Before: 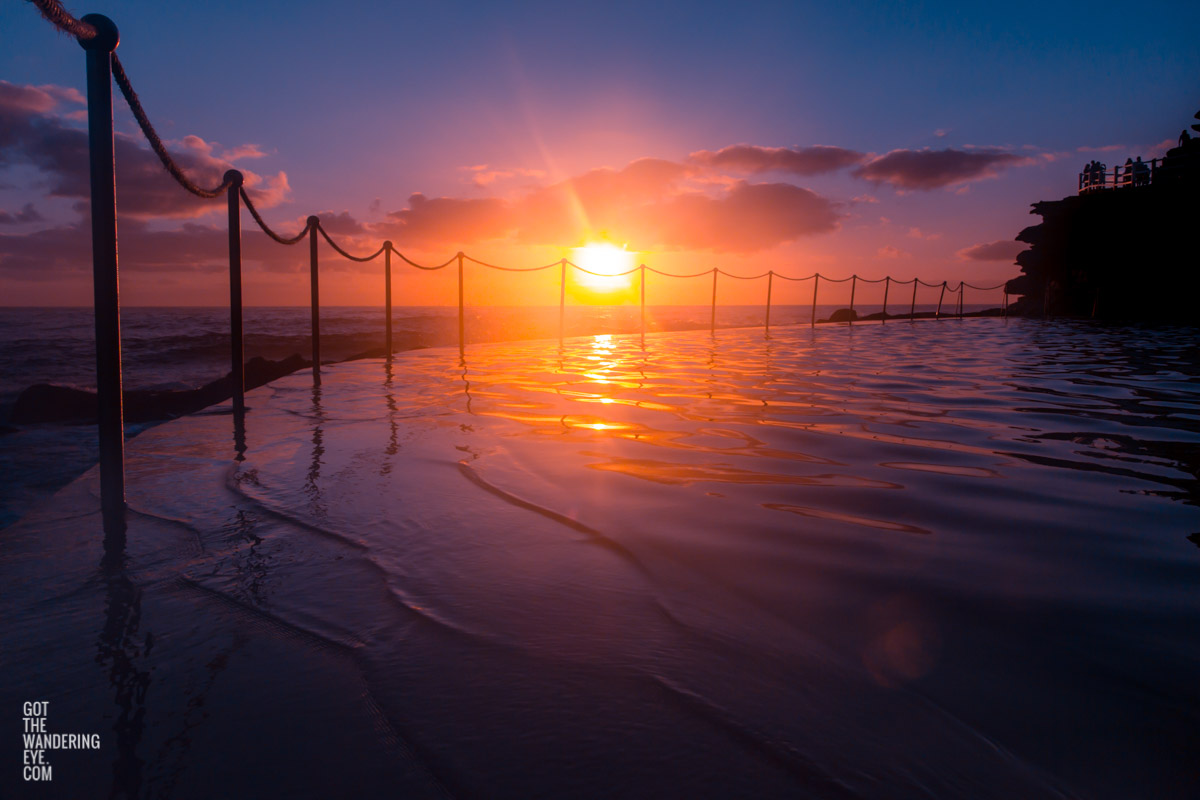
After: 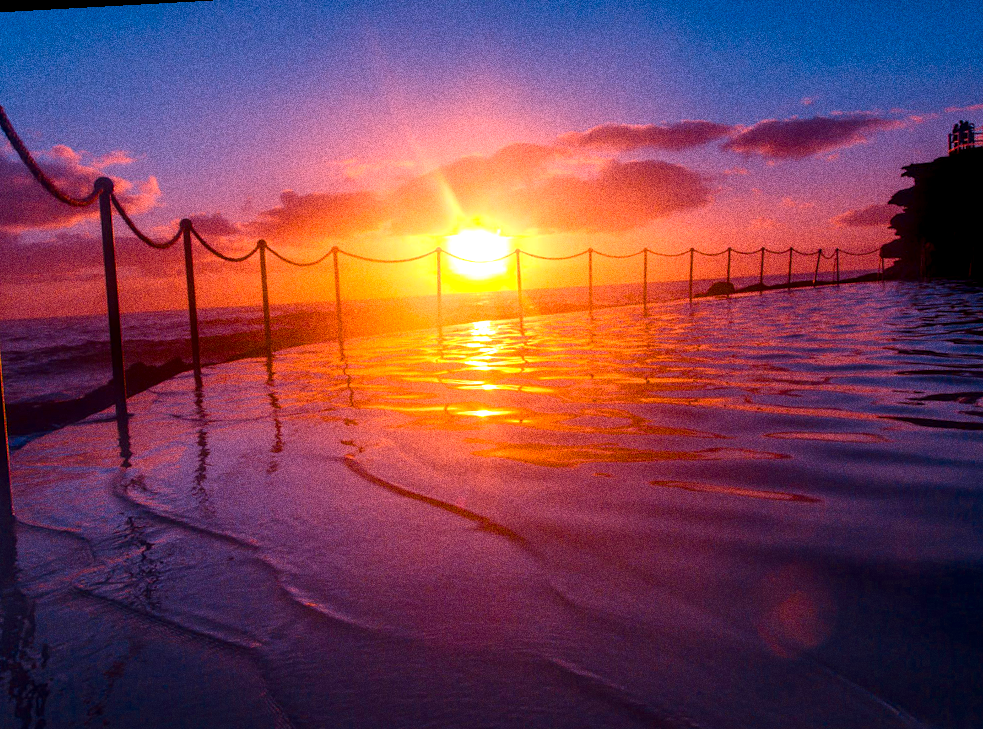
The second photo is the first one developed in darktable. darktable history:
color balance rgb: linear chroma grading › shadows -2.2%, linear chroma grading › highlights -15%, linear chroma grading › global chroma -10%, linear chroma grading › mid-tones -10%, perceptual saturation grading › global saturation 45%, perceptual saturation grading › highlights -50%, perceptual saturation grading › shadows 30%, perceptual brilliance grading › global brilliance 18%, global vibrance 45%
crop: left 11.225%, top 5.381%, right 9.565%, bottom 10.314%
rotate and perspective: rotation -3.18°, automatic cropping off
shadows and highlights: shadows 25, highlights -25
local contrast: on, module defaults
grain: strength 49.07%
